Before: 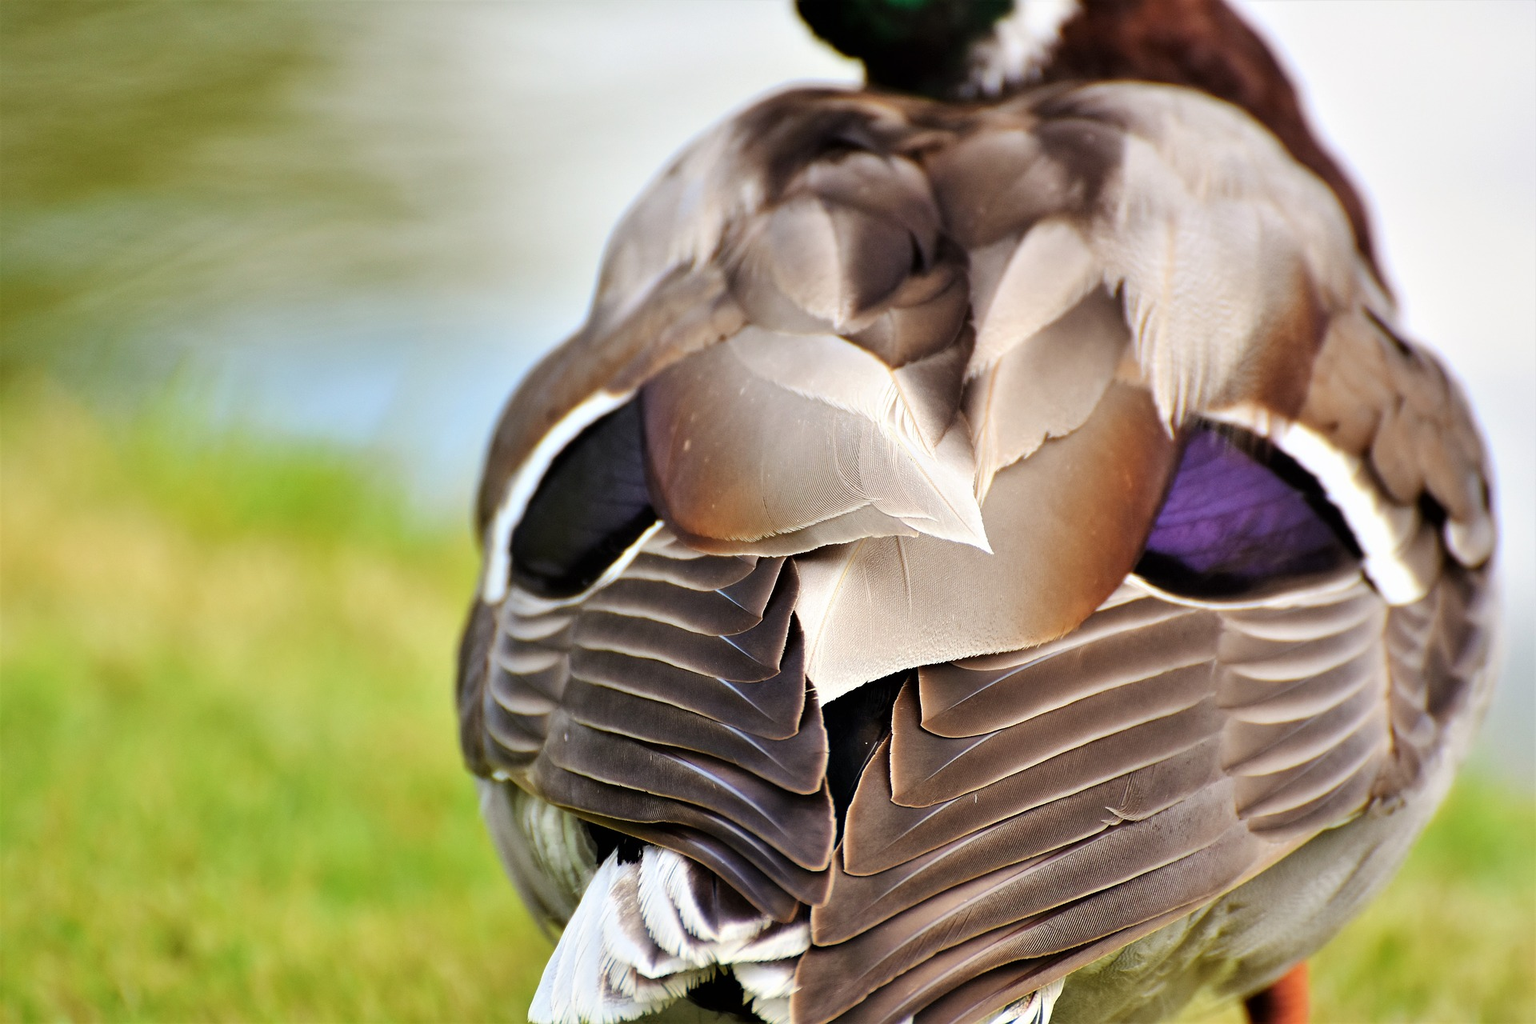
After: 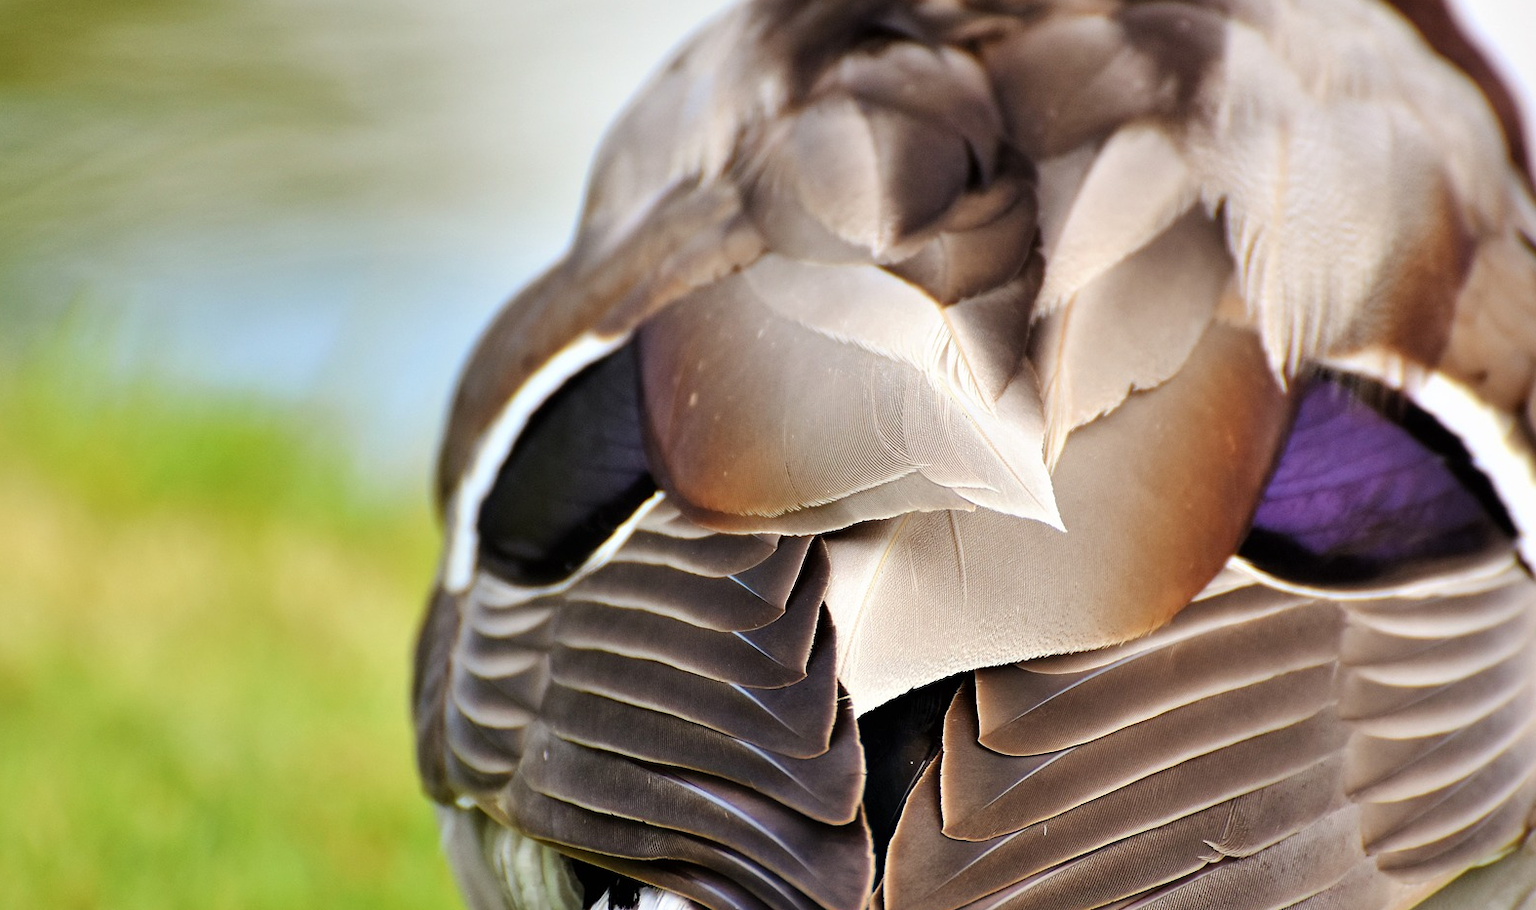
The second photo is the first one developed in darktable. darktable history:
crop: left 7.756%, top 11.541%, right 10.173%, bottom 15.435%
